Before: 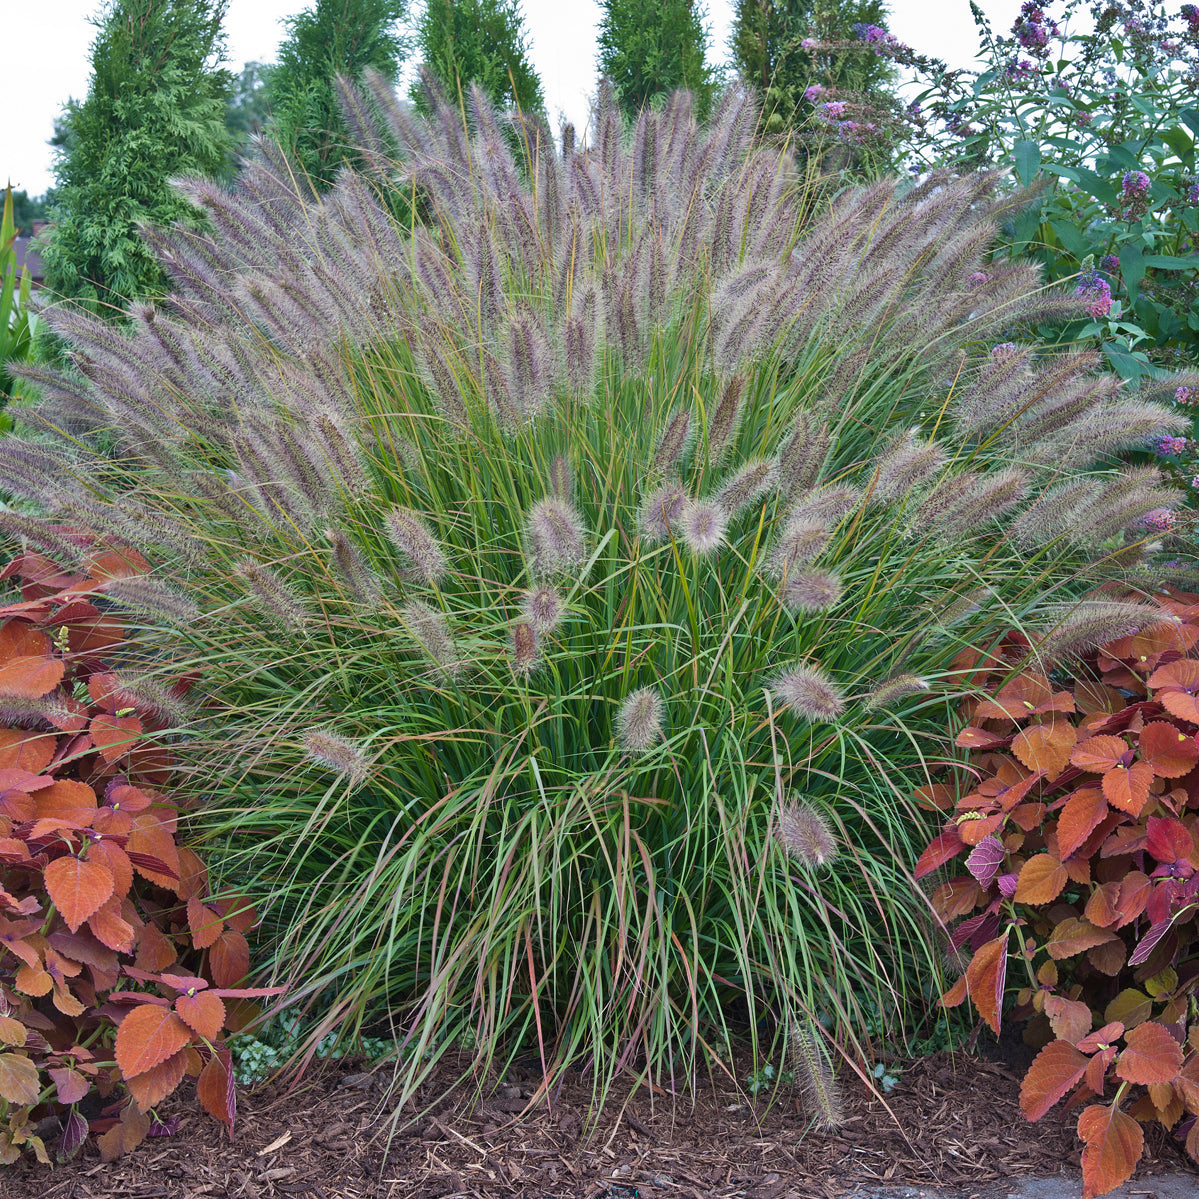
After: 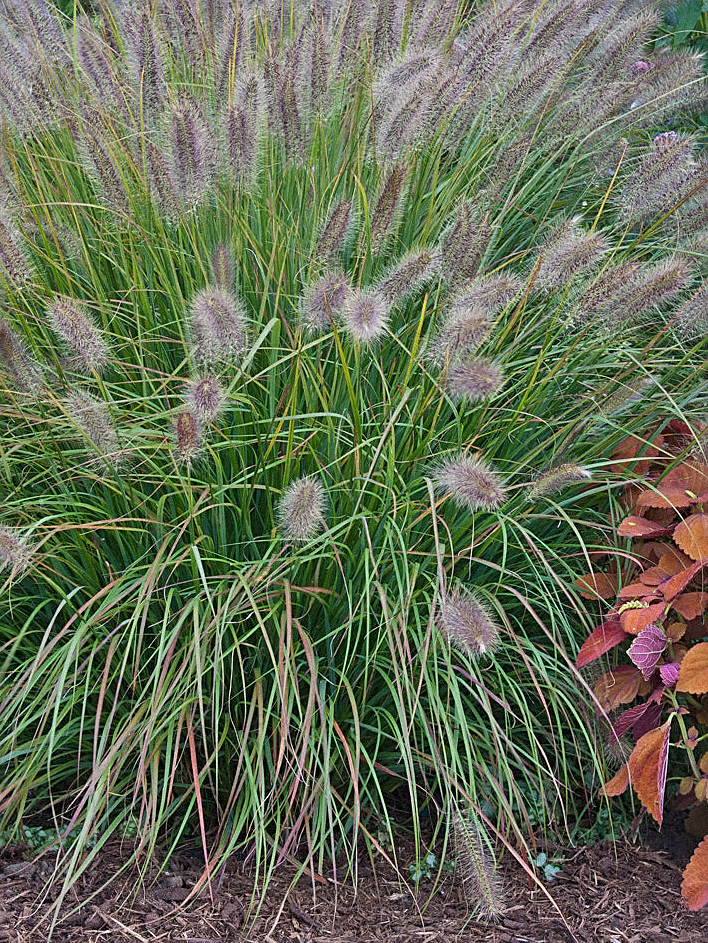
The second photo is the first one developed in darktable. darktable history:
shadows and highlights: low approximation 0.01, soften with gaussian
grain: mid-tones bias 0%
crop and rotate: left 28.256%, top 17.734%, right 12.656%, bottom 3.573%
sharpen: on, module defaults
